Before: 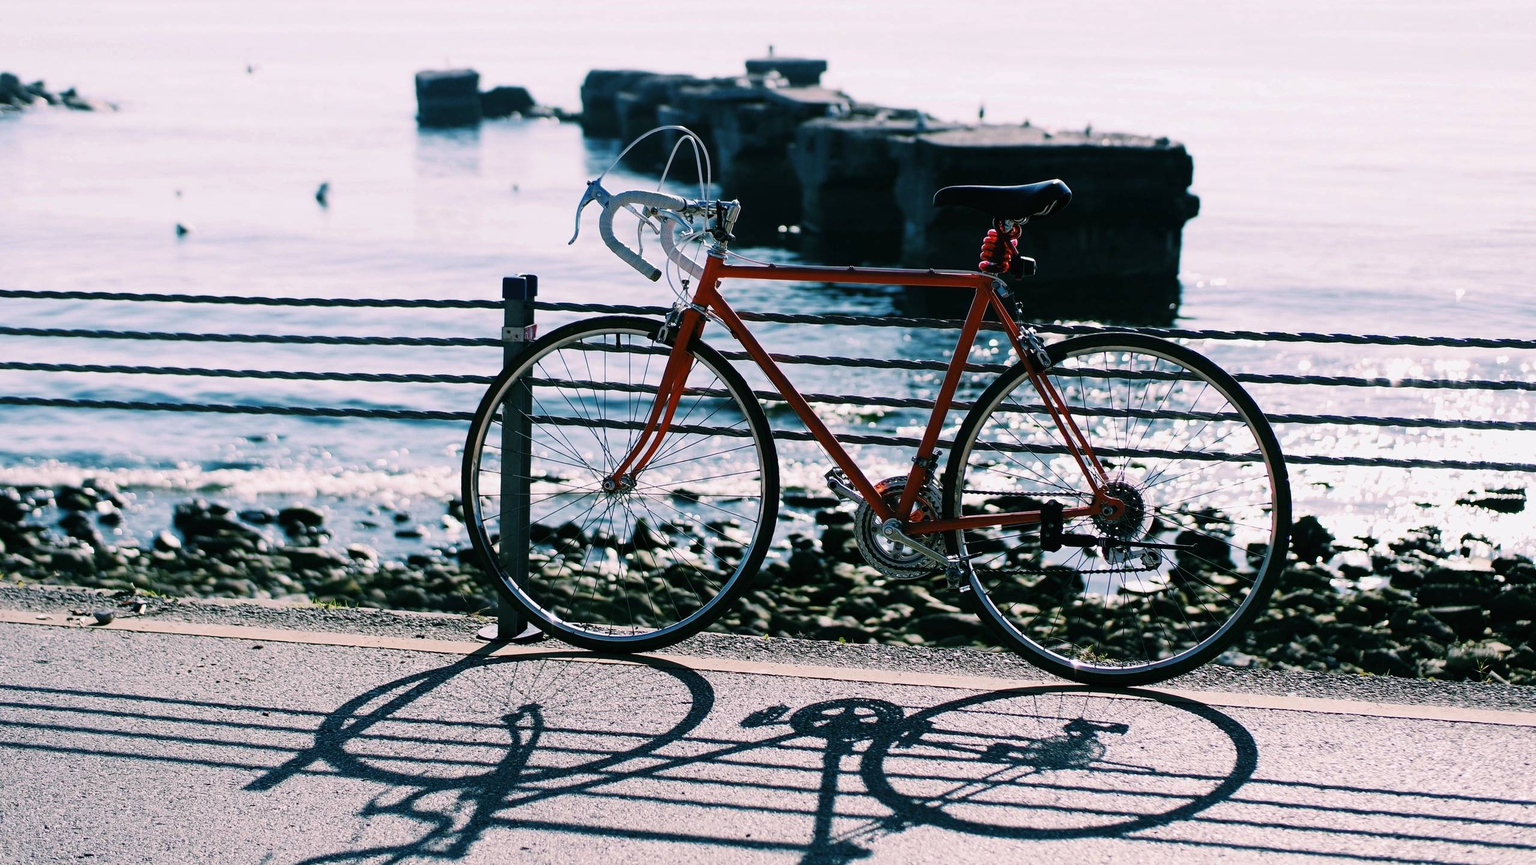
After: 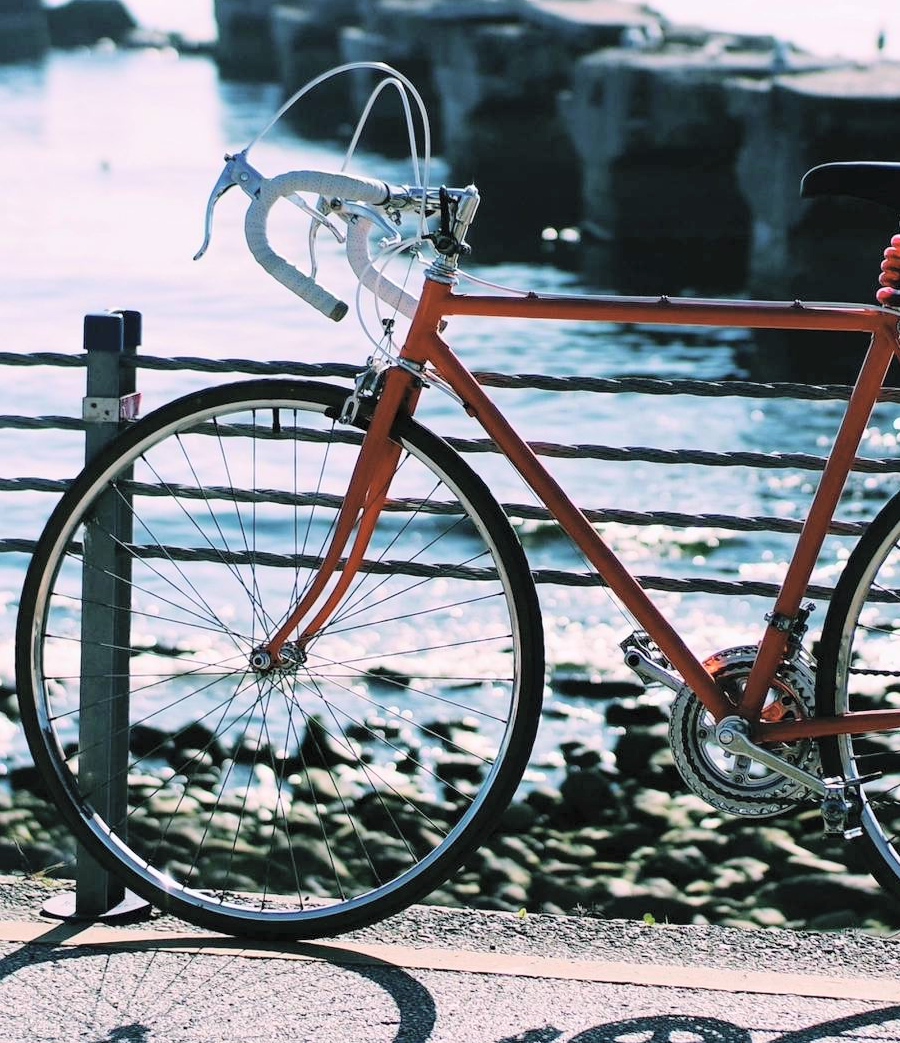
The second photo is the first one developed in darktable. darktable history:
crop and rotate: left 29.476%, top 10.214%, right 35.32%, bottom 17.333%
global tonemap: drago (0.7, 100)
